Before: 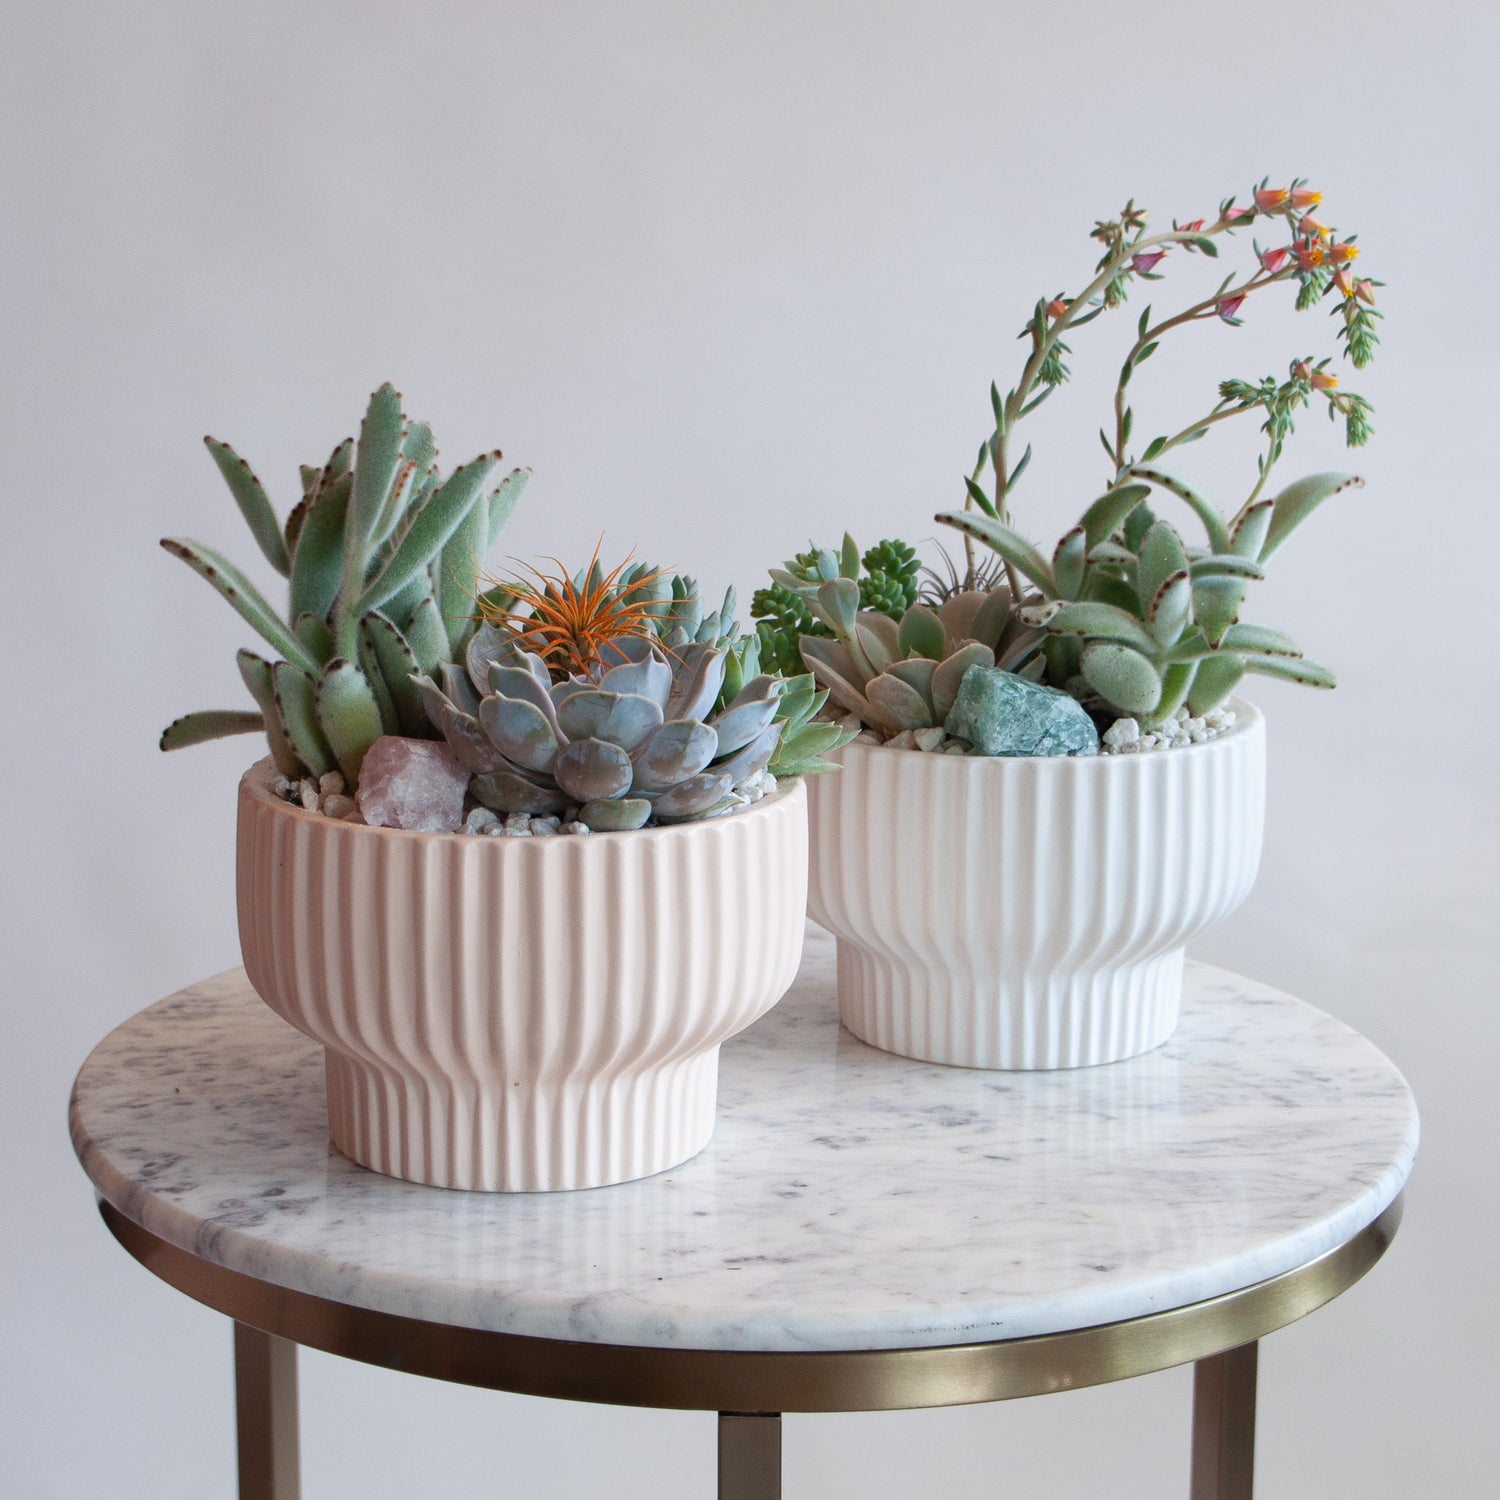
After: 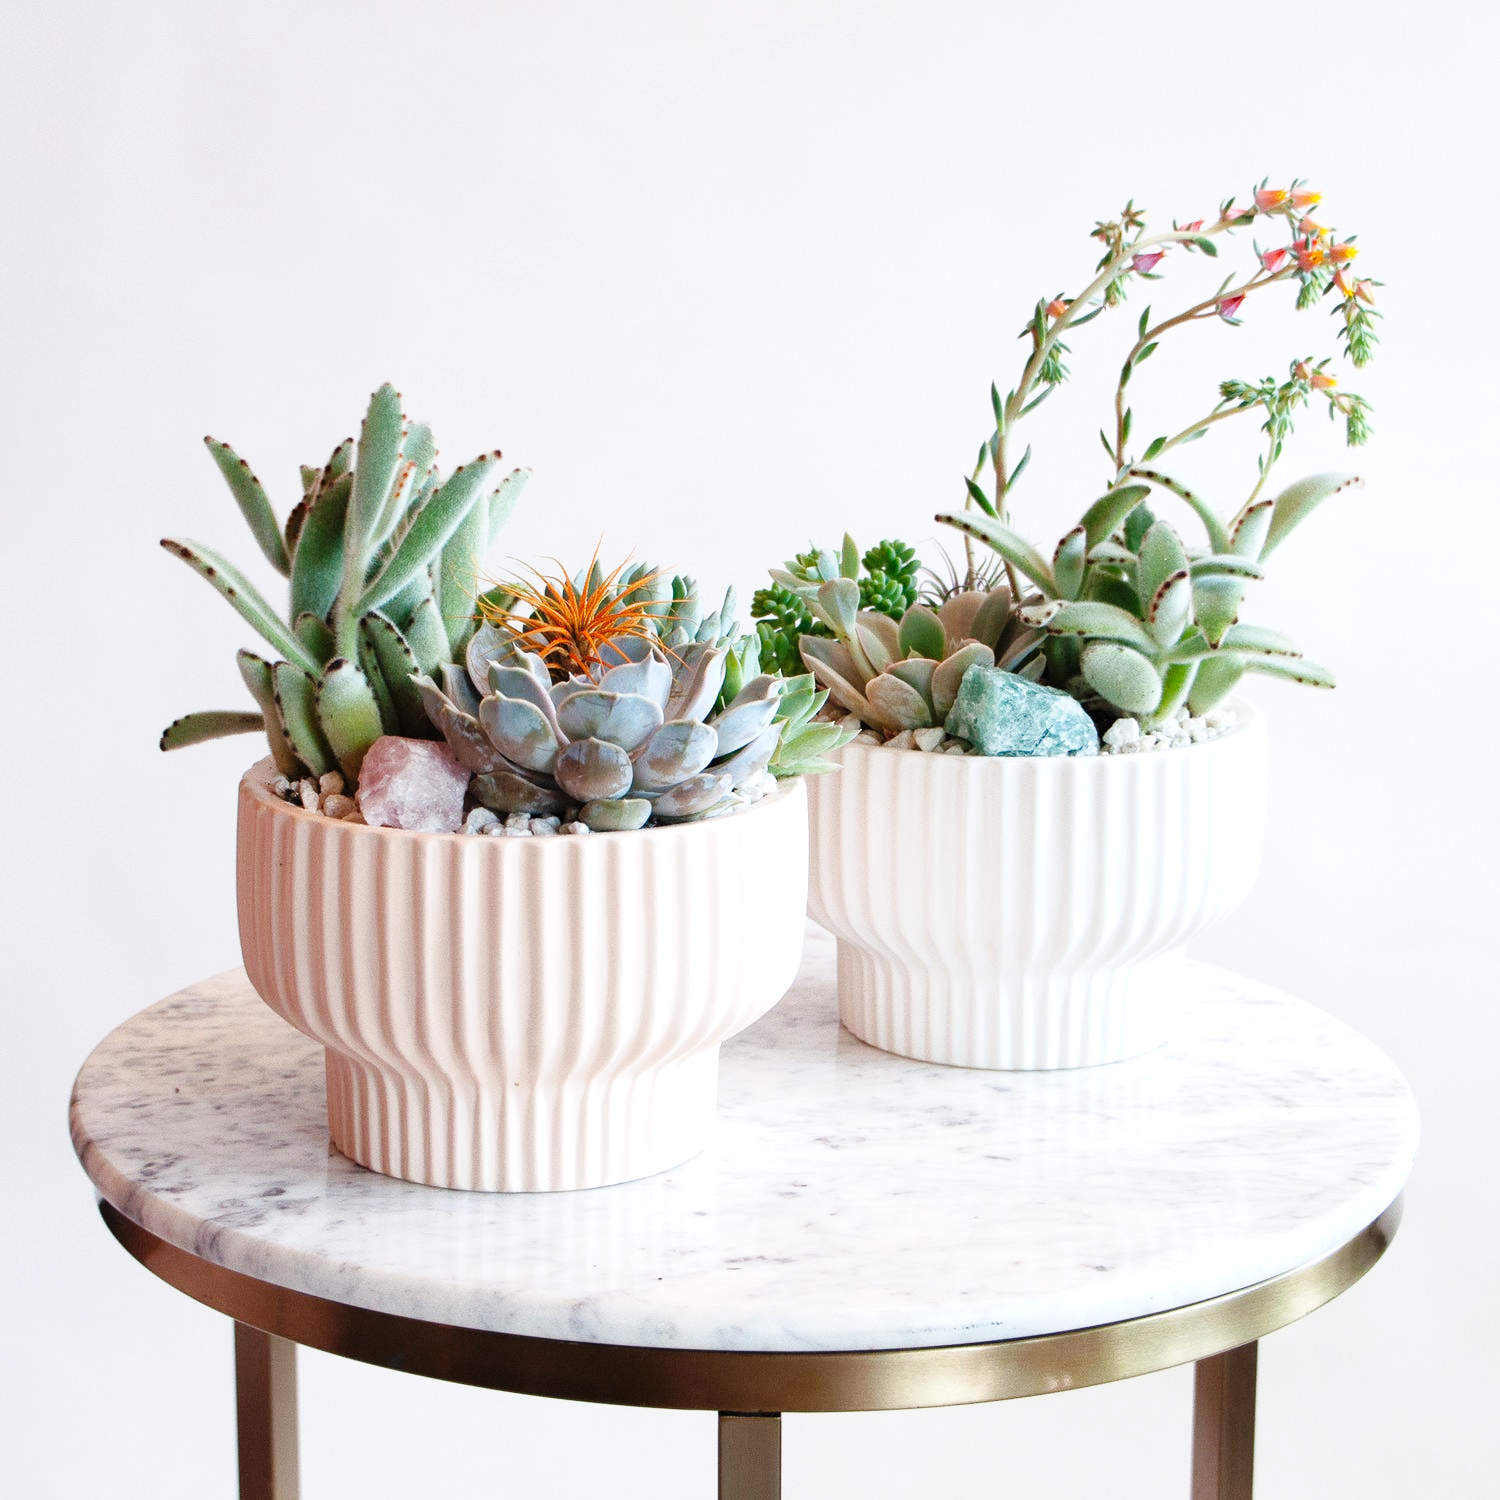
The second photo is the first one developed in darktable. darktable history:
base curve: curves: ch0 [(0, 0) (0.036, 0.025) (0.121, 0.166) (0.206, 0.329) (0.605, 0.79) (1, 1)], preserve colors none
exposure: black level correction 0.001, exposure 0.5 EV, compensate exposure bias true, compensate highlight preservation false
